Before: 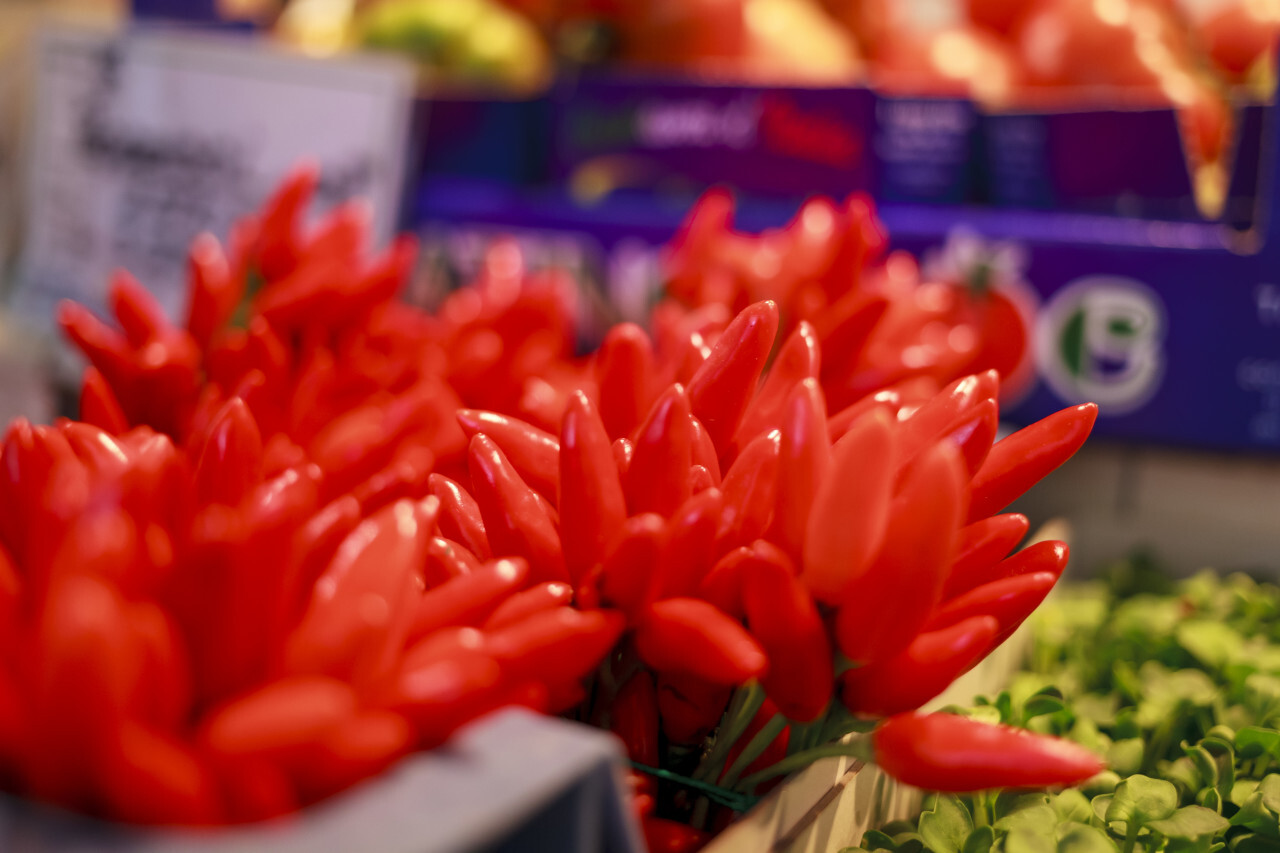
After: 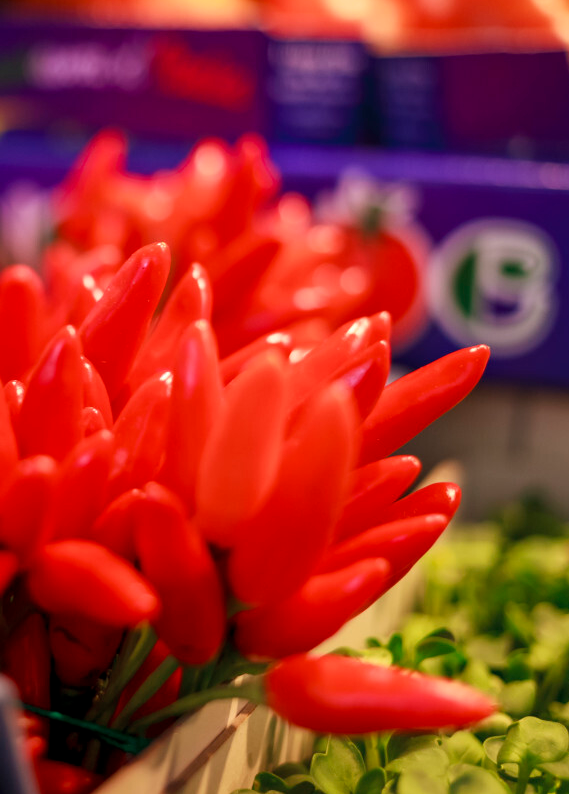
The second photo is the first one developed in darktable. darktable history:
crop: left 47.54%, top 6.853%, right 7.928%
